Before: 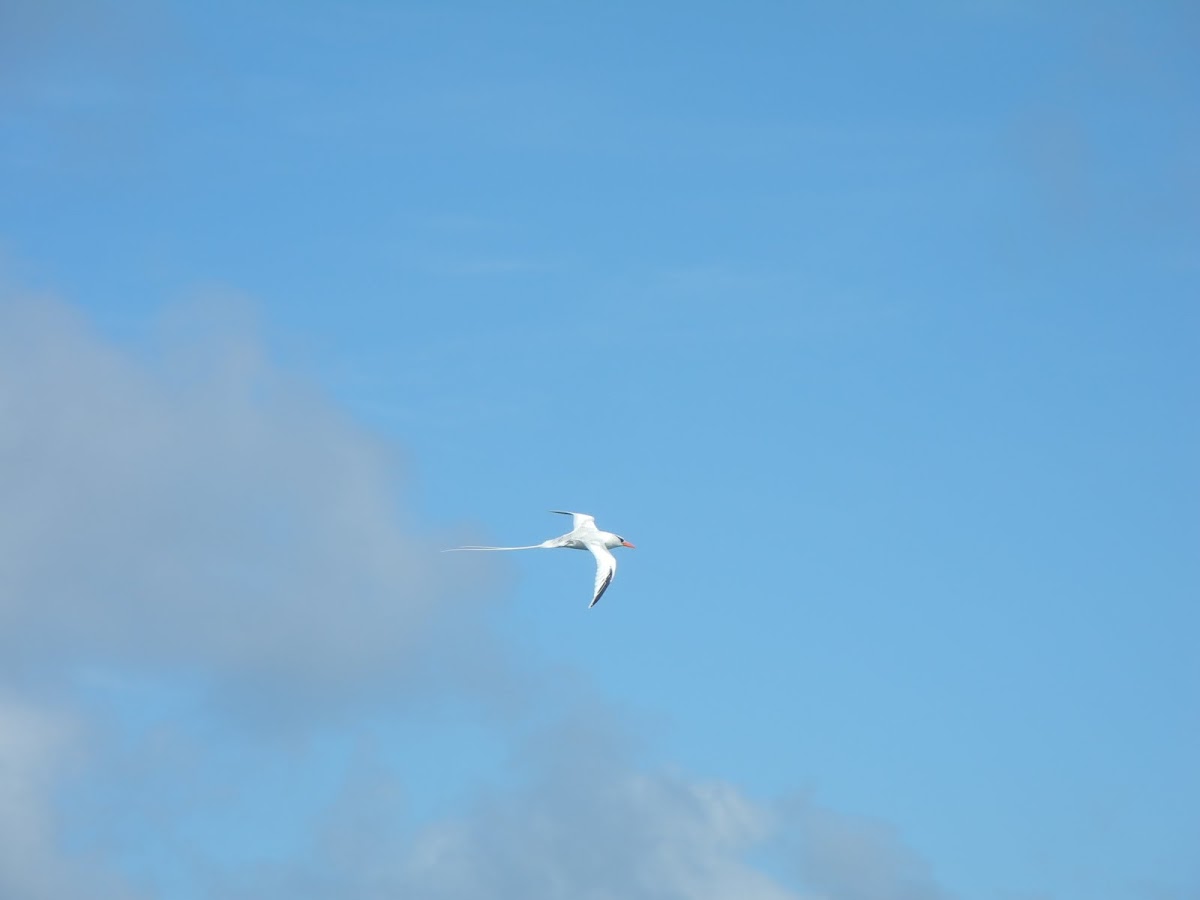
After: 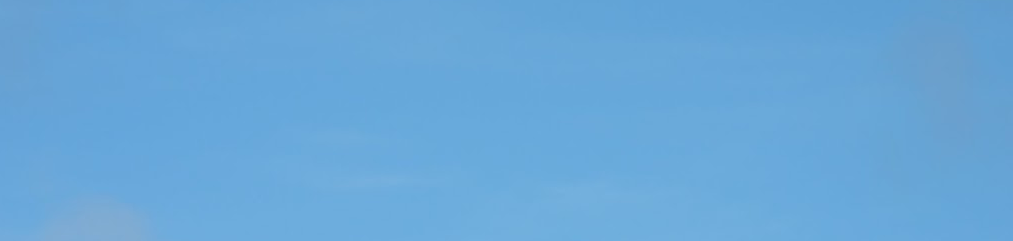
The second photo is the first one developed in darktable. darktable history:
crop and rotate: left 9.661%, top 9.487%, right 5.878%, bottom 63.693%
